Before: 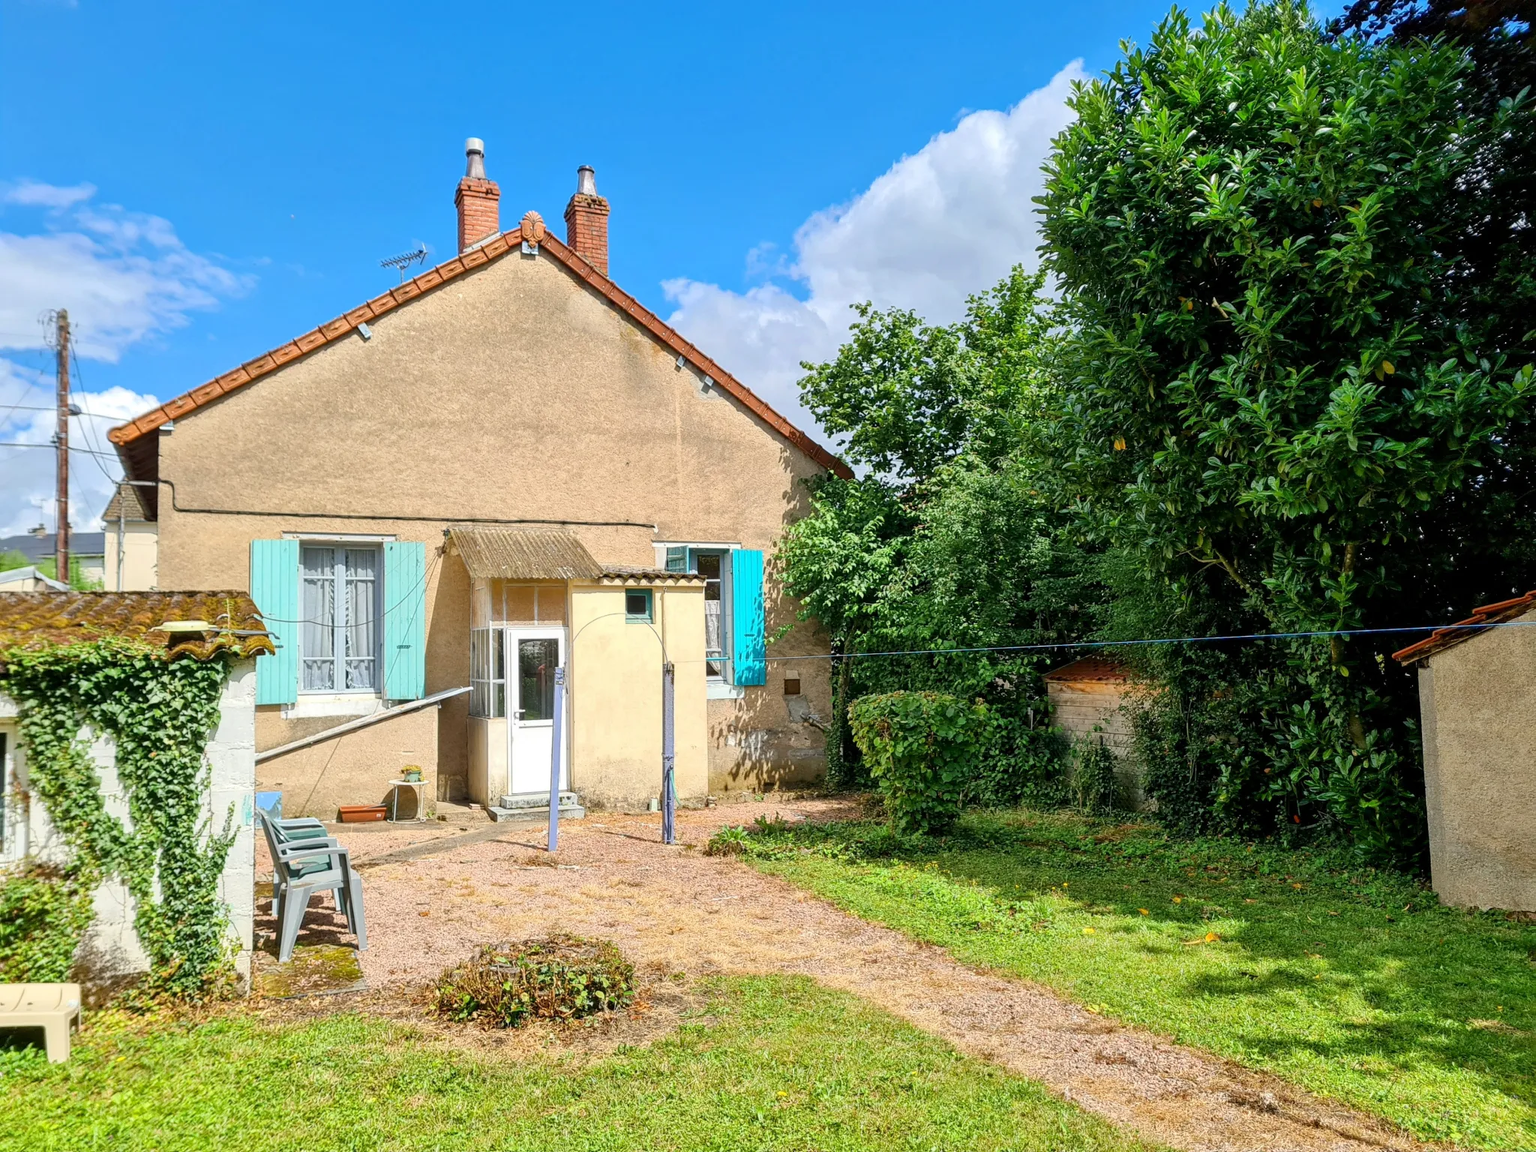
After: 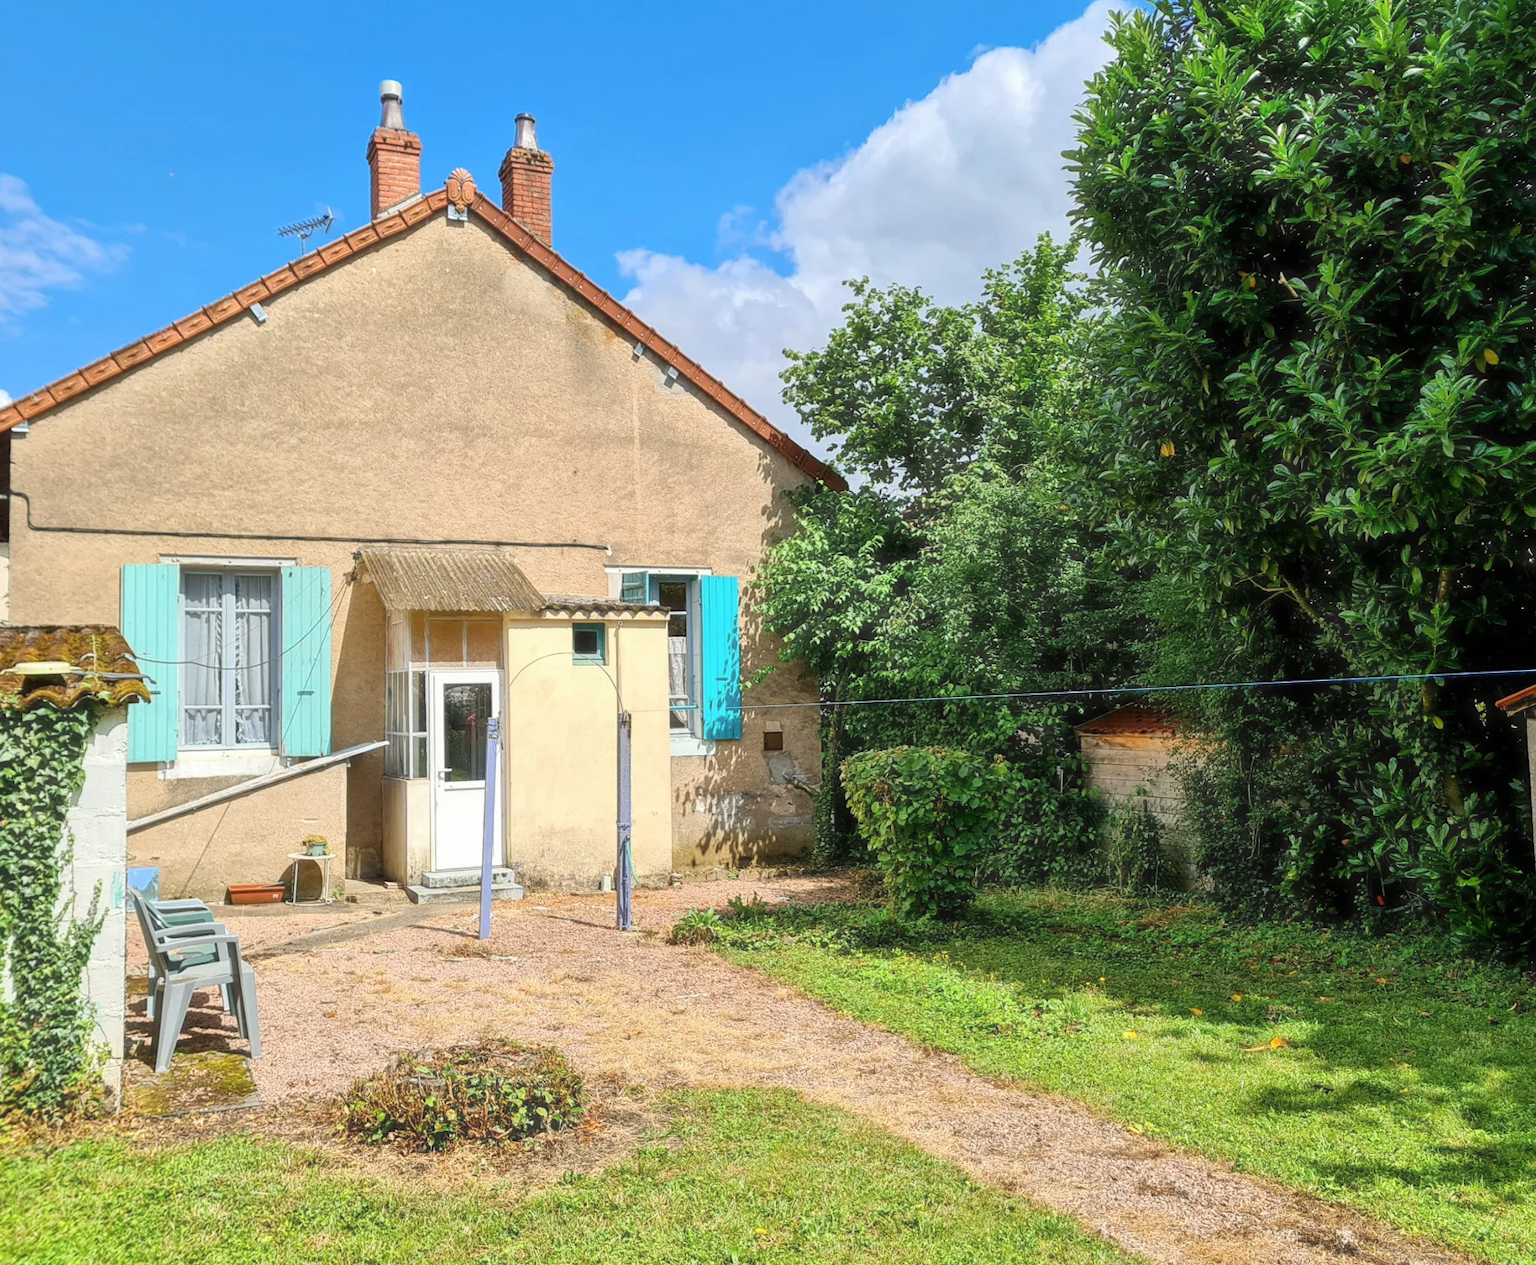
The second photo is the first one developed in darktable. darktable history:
haze removal: strength -0.094, compatibility mode true, adaptive false
crop: left 9.785%, top 6.213%, right 7.133%, bottom 2.514%
